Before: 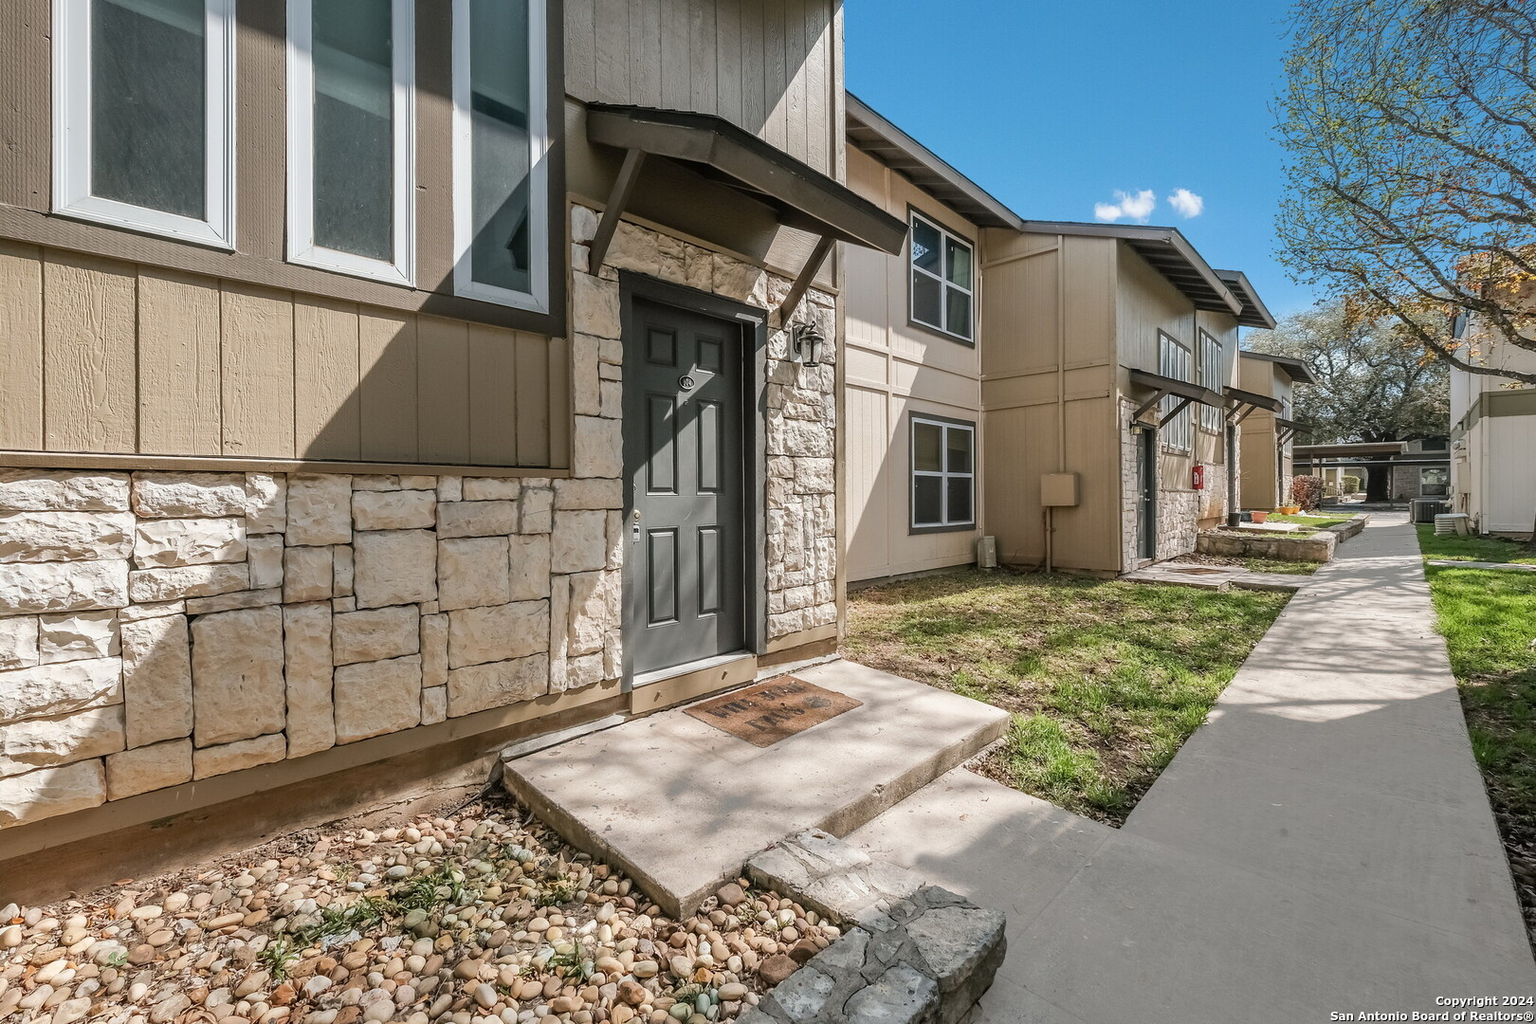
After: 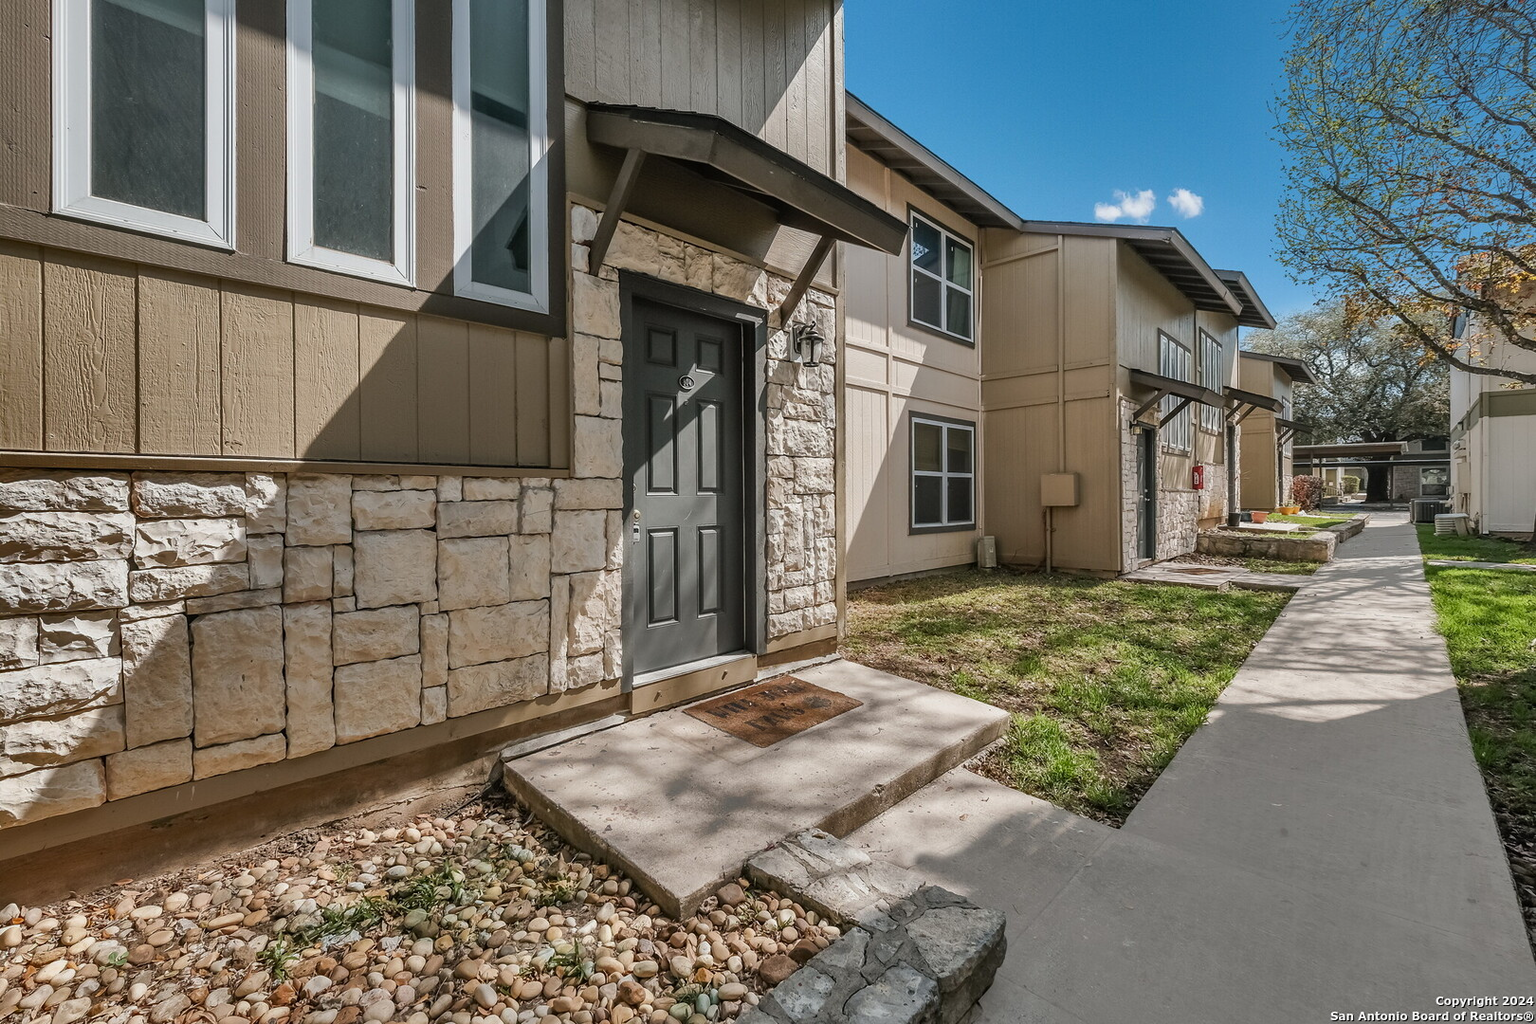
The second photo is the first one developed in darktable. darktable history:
tone curve: curves: ch0 [(0, 0) (0.584, 0.595) (1, 1)]
levels: levels [0, 0.514, 1] | blend: blend mode normal, opacity 100%; mask: parametric mask | parametric mask flag set but no channel active
contrast brightness saturation: contrast -0.02, brightness -0.01, saturation 0.03 | blend: blend mode normal, opacity 82%; mask: uniform (no mask)
shadows and highlights: radius 123.98, shadows 100, white point adjustment -3, highlights -100, highlights color adjustment 89.84%, soften with gaussian
